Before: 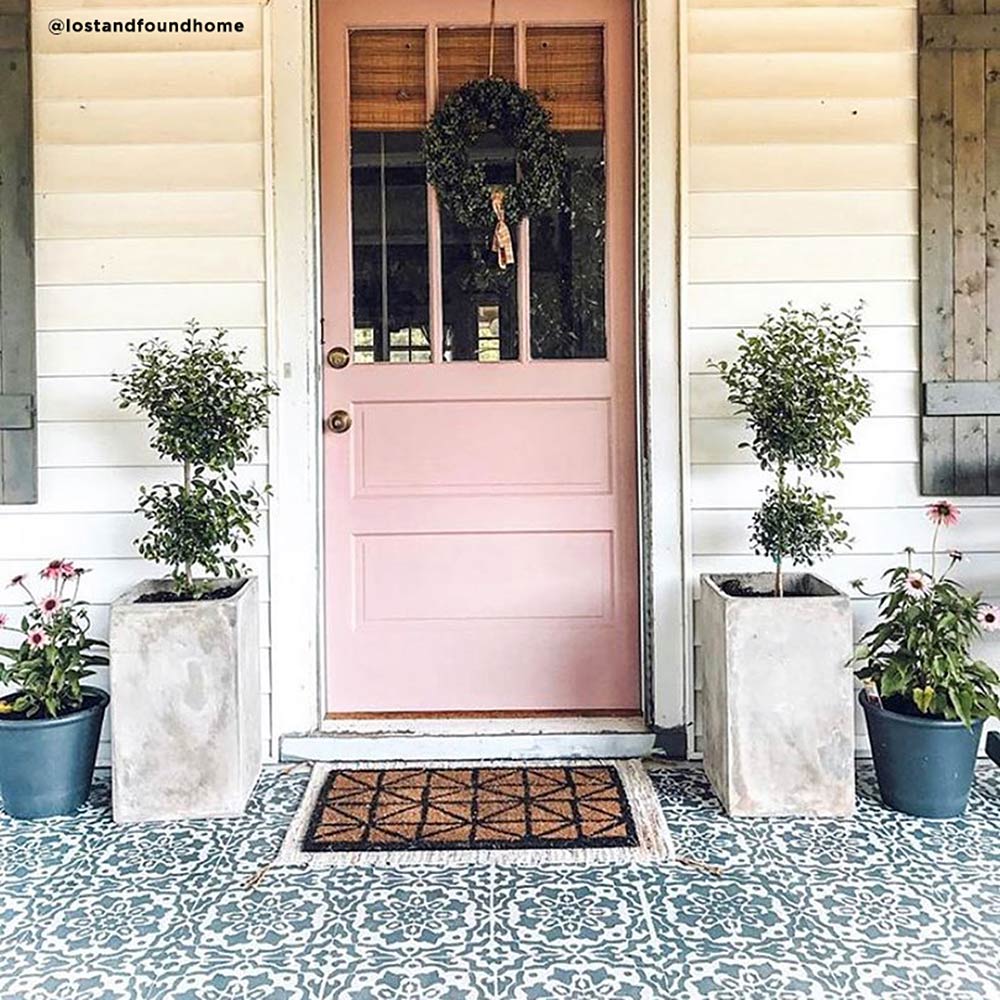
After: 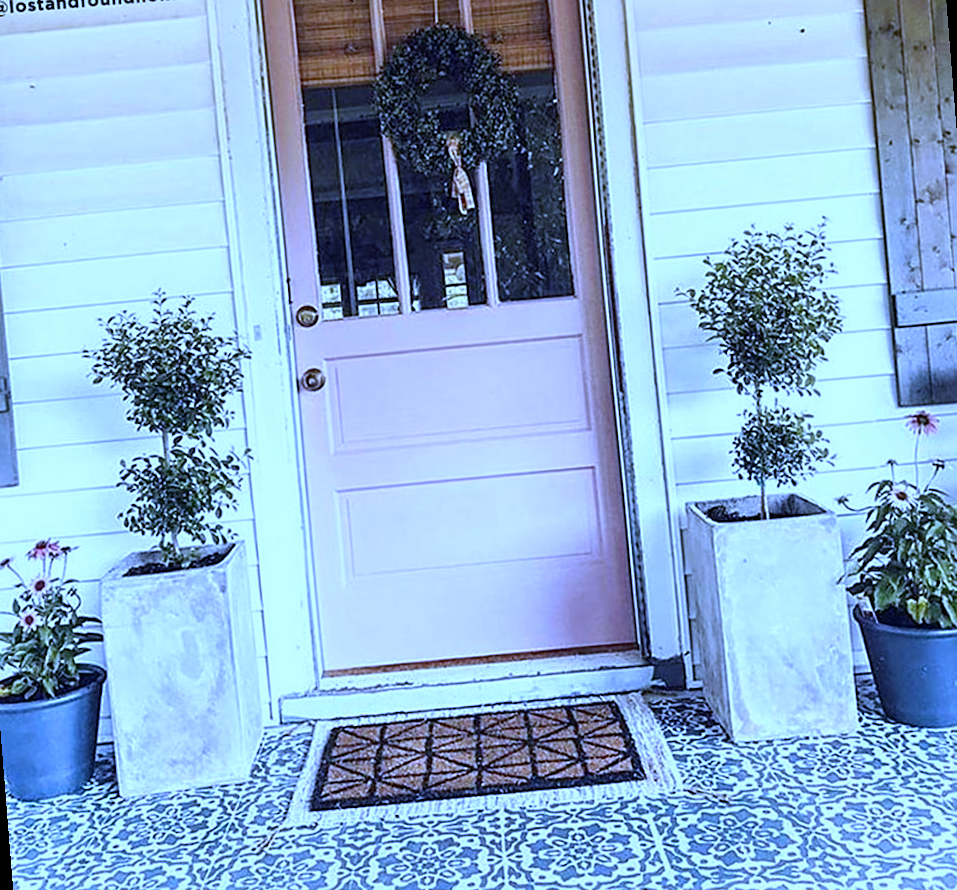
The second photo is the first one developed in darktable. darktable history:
rotate and perspective: rotation -4.57°, crop left 0.054, crop right 0.944, crop top 0.087, crop bottom 0.914
sharpen: amount 0.2
white balance: red 0.766, blue 1.537
